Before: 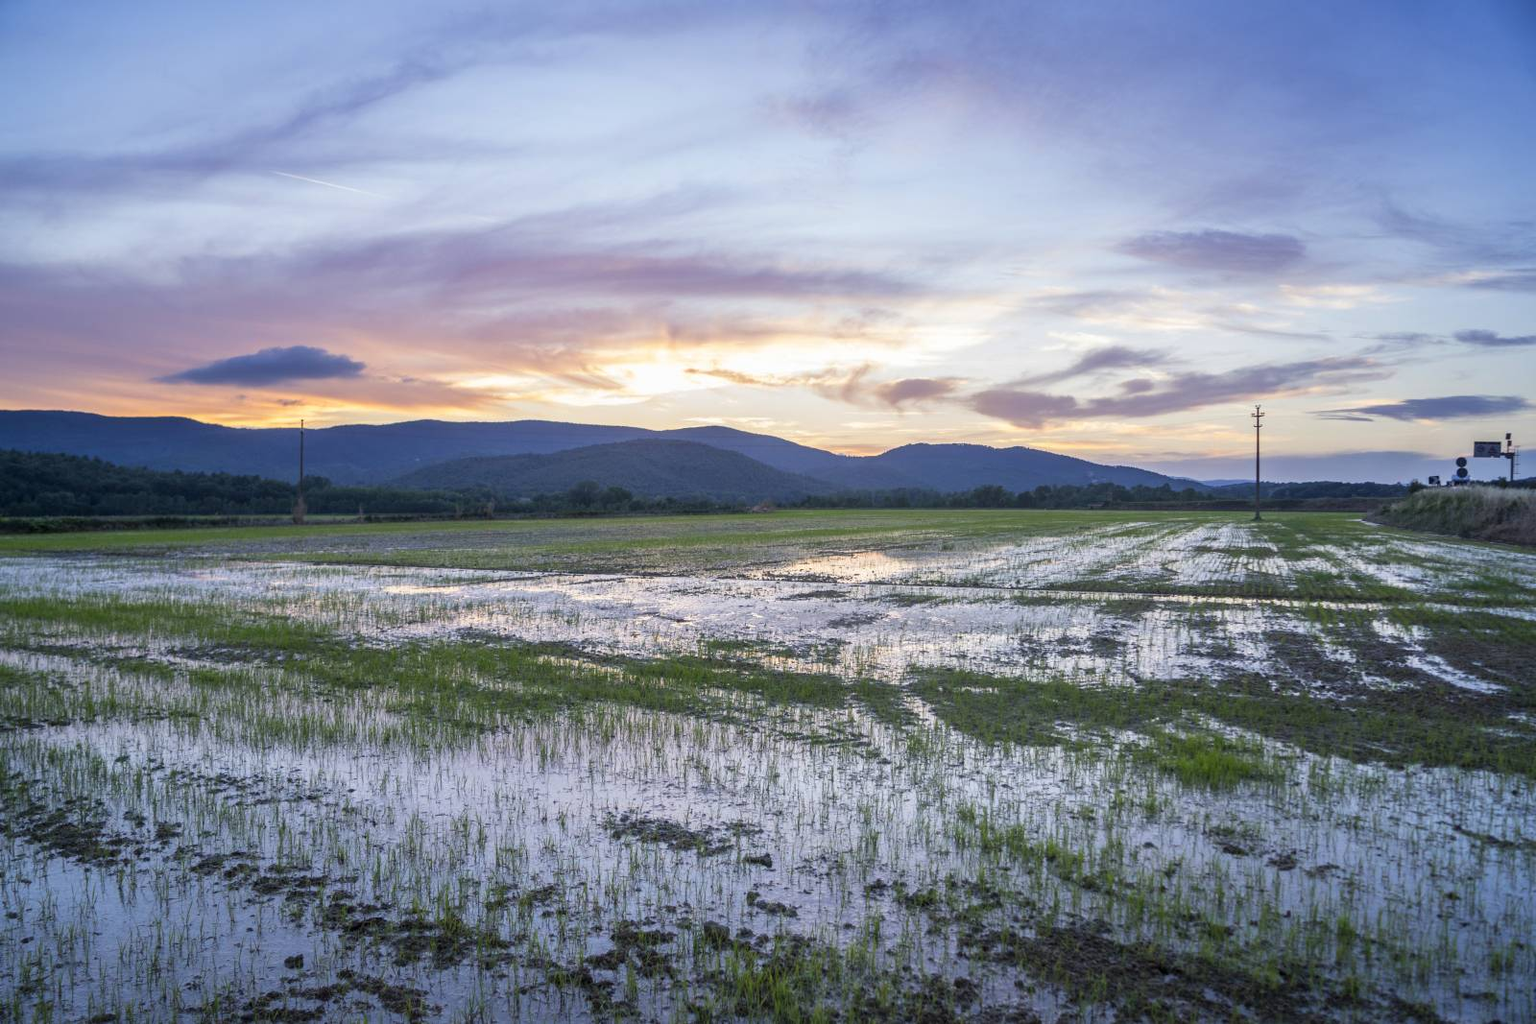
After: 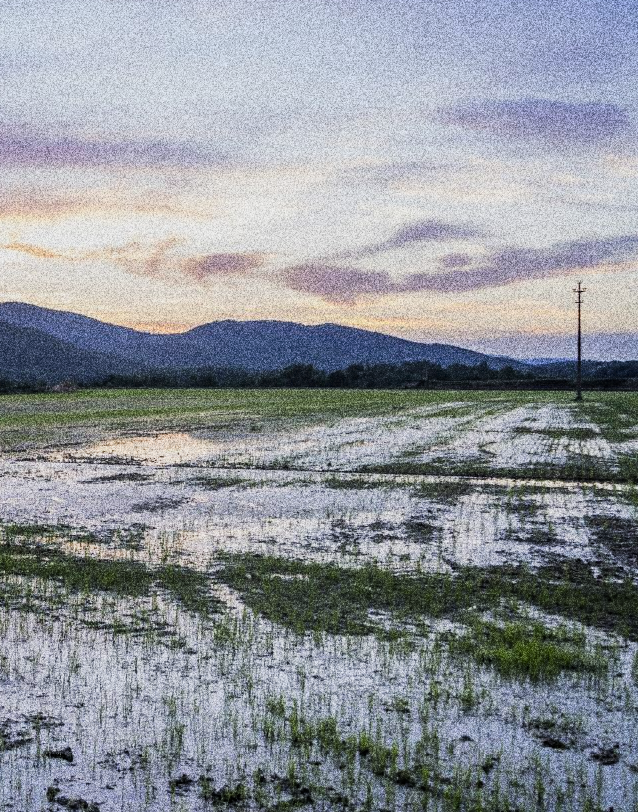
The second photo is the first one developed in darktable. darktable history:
grain: coarseness 30.02 ISO, strength 100%
crop: left 45.721%, top 13.393%, right 14.118%, bottom 10.01%
filmic rgb: black relative exposure -5 EV, hardness 2.88, contrast 1.3, highlights saturation mix -30%
